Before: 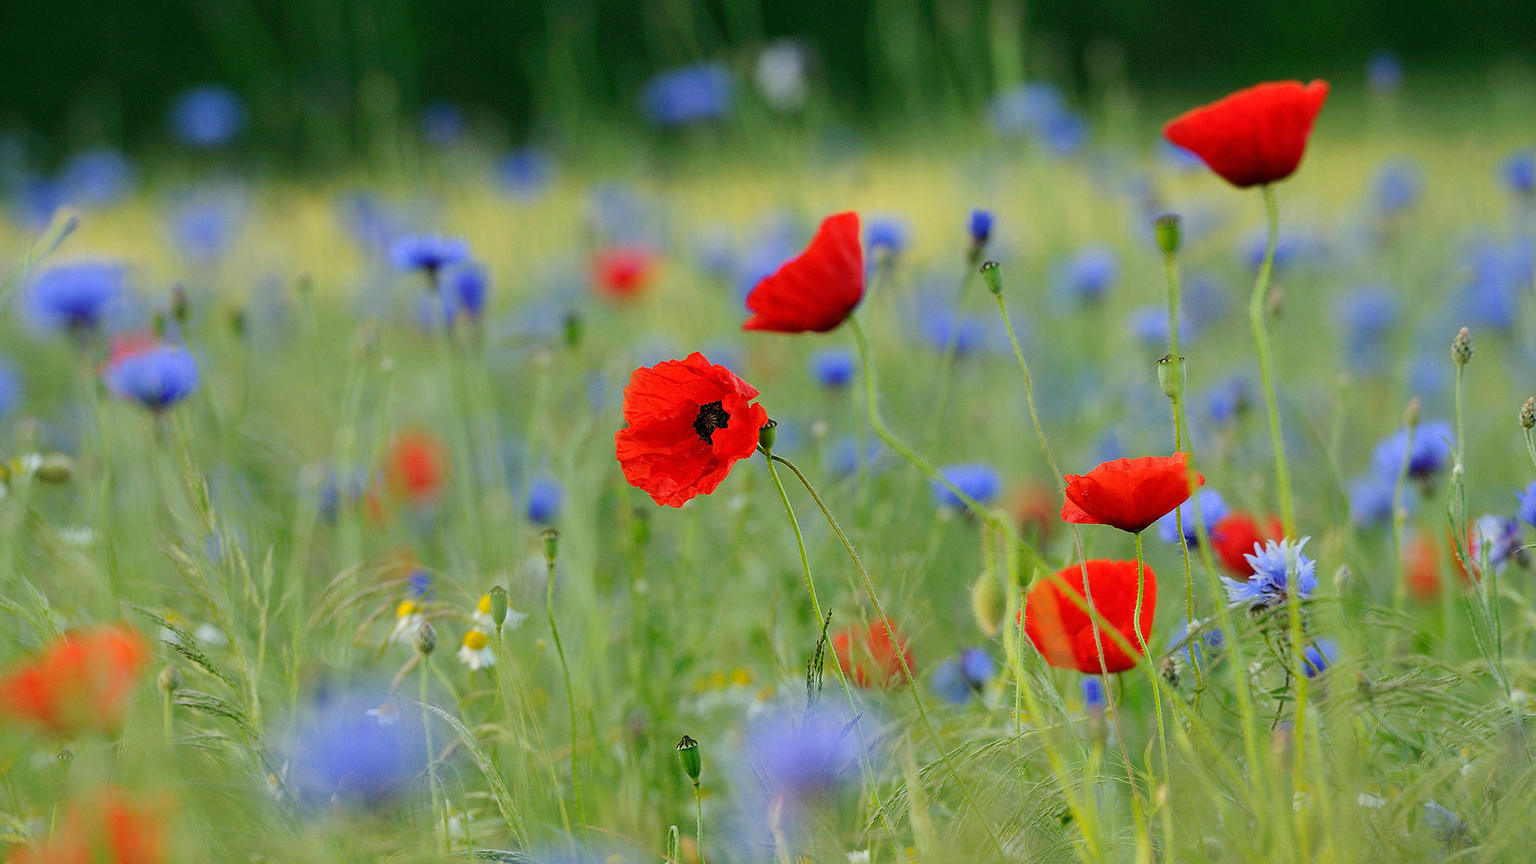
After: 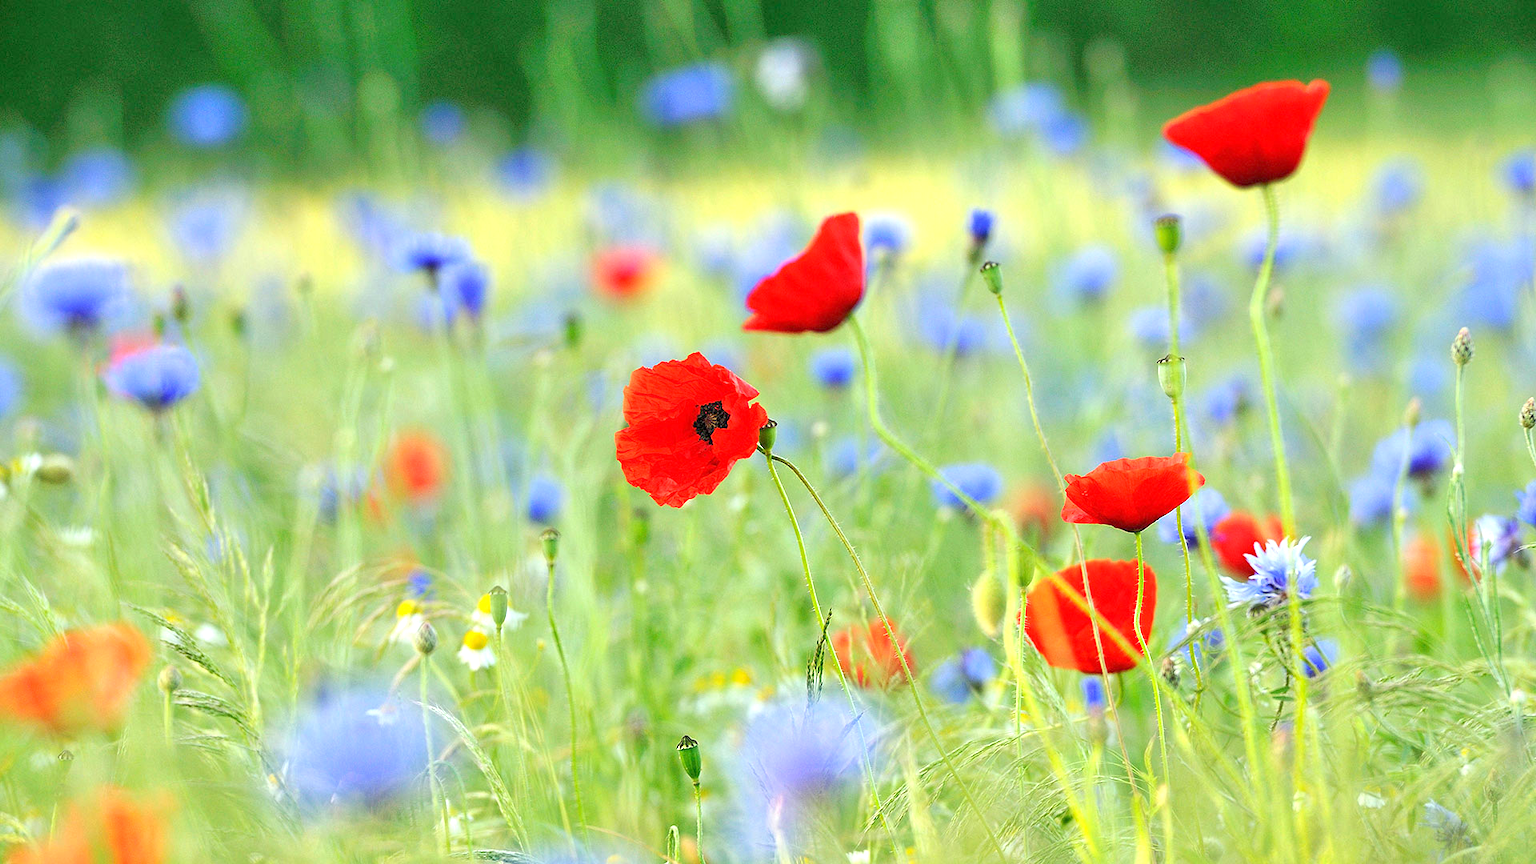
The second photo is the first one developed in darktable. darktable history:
exposure: exposure 1.089 EV, compensate highlight preservation false
tone equalizer: -7 EV 0.15 EV, -6 EV 0.6 EV, -5 EV 1.15 EV, -4 EV 1.33 EV, -3 EV 1.15 EV, -2 EV 0.6 EV, -1 EV 0.15 EV, mask exposure compensation -0.5 EV
